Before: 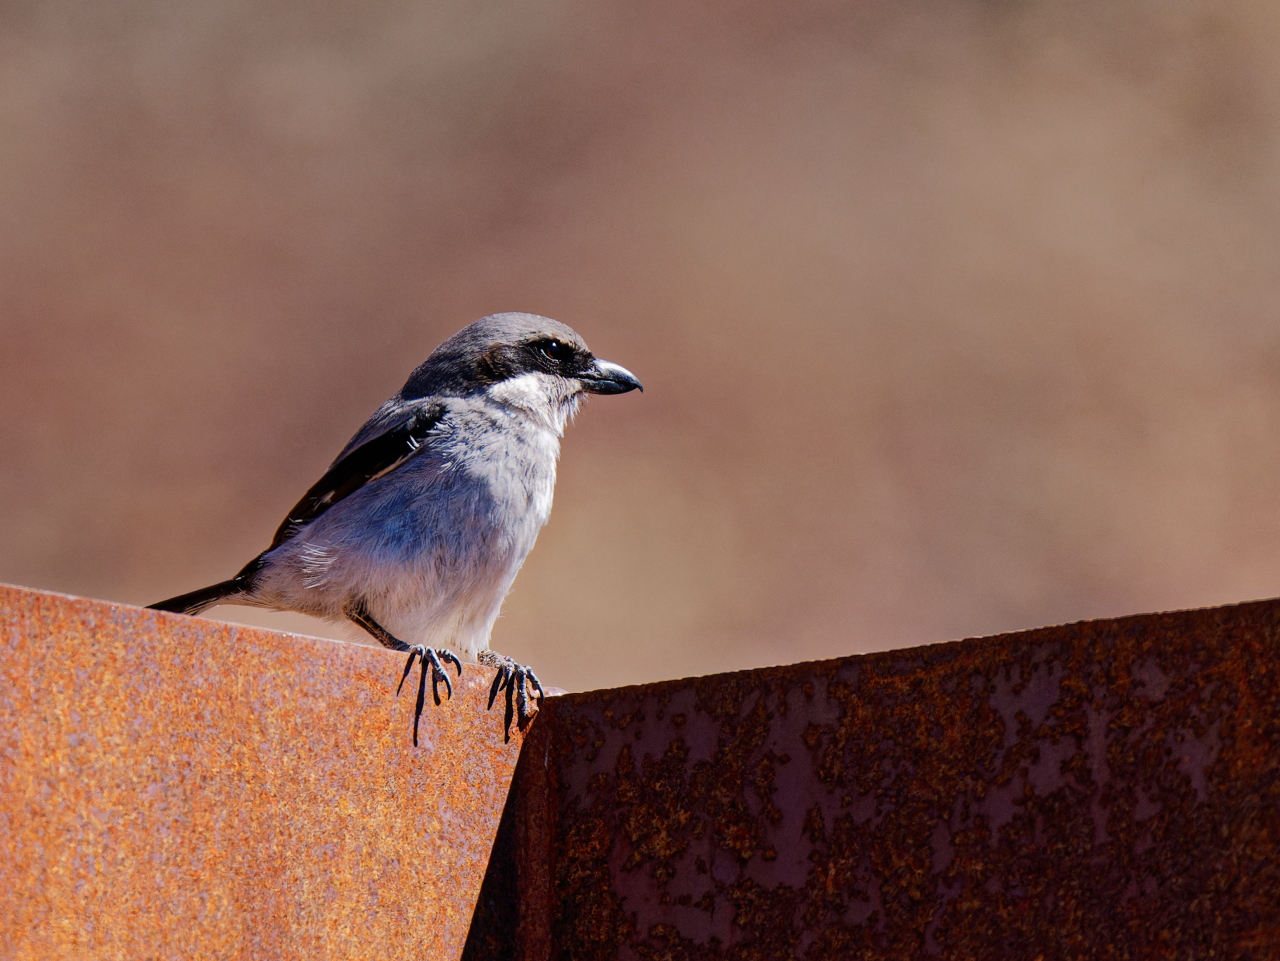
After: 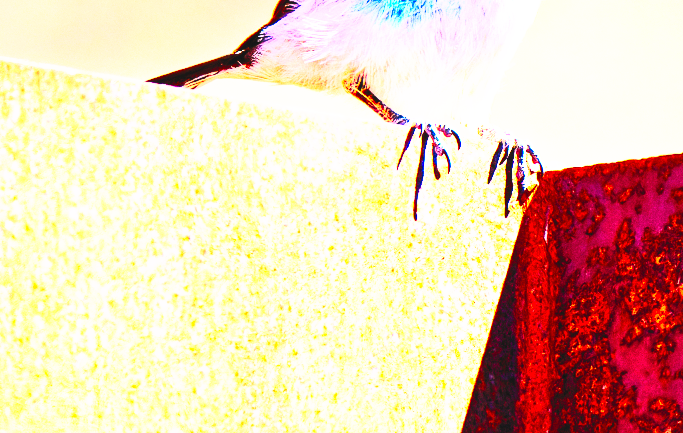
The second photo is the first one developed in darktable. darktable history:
crop and rotate: top 54.778%, right 46.61%, bottom 0.159%
contrast brightness saturation: contrast 1, brightness 1, saturation 1
exposure: black level correction 0, exposure 1.675 EV, compensate exposure bias true, compensate highlight preservation false
local contrast: mode bilateral grid, contrast 20, coarseness 50, detail 120%, midtone range 0.2
base curve: curves: ch0 [(0, 0) (0.007, 0.004) (0.027, 0.03) (0.046, 0.07) (0.207, 0.54) (0.442, 0.872) (0.673, 0.972) (1, 1)], preserve colors none
